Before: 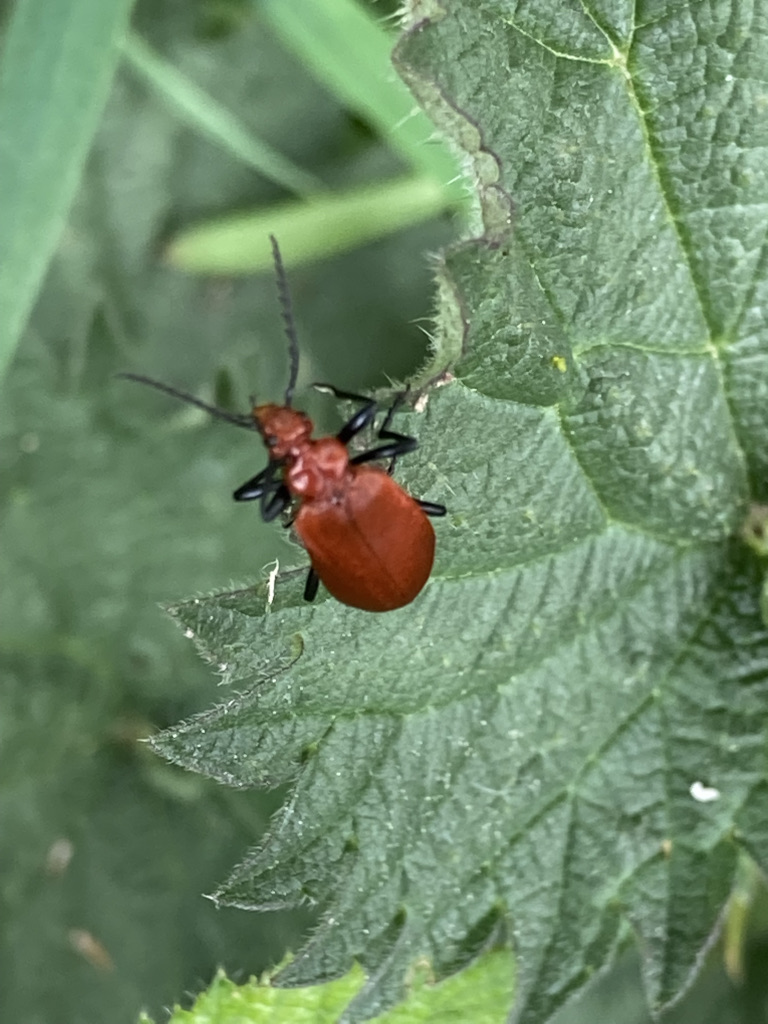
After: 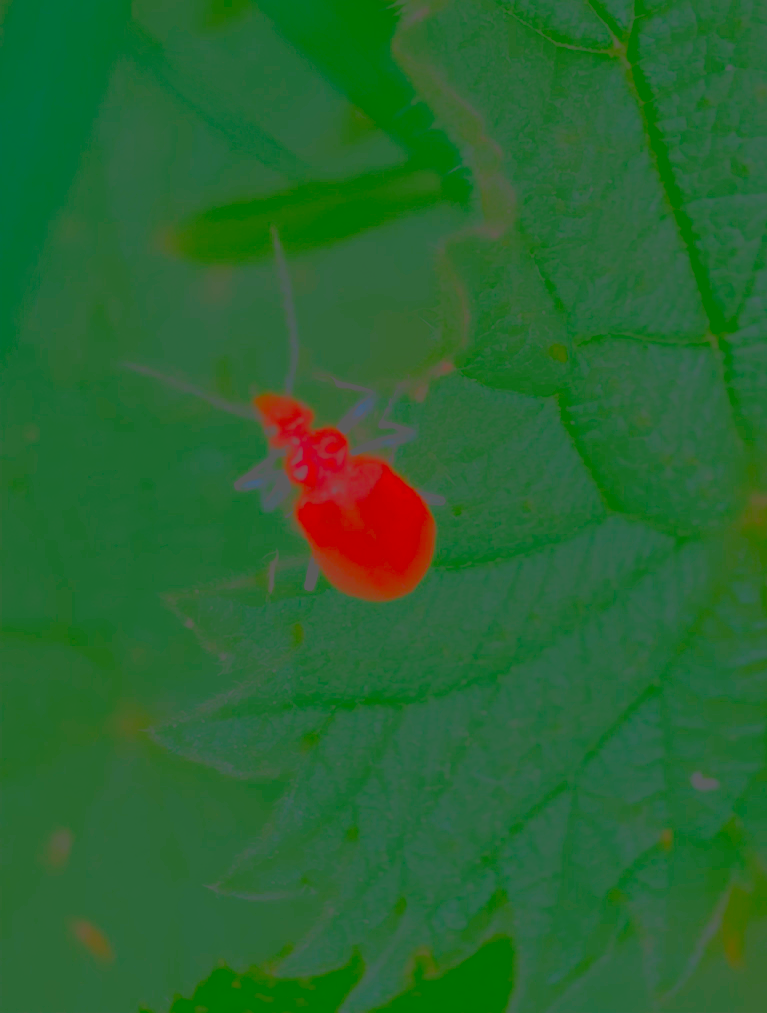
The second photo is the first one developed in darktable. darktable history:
crop: top 1.051%, right 0.097%
contrast brightness saturation: contrast -0.985, brightness -0.177, saturation 0.758
filmic rgb: black relative exposure -6.99 EV, white relative exposure 5.65 EV, threshold 5.98 EV, hardness 2.84, enable highlight reconstruction true
